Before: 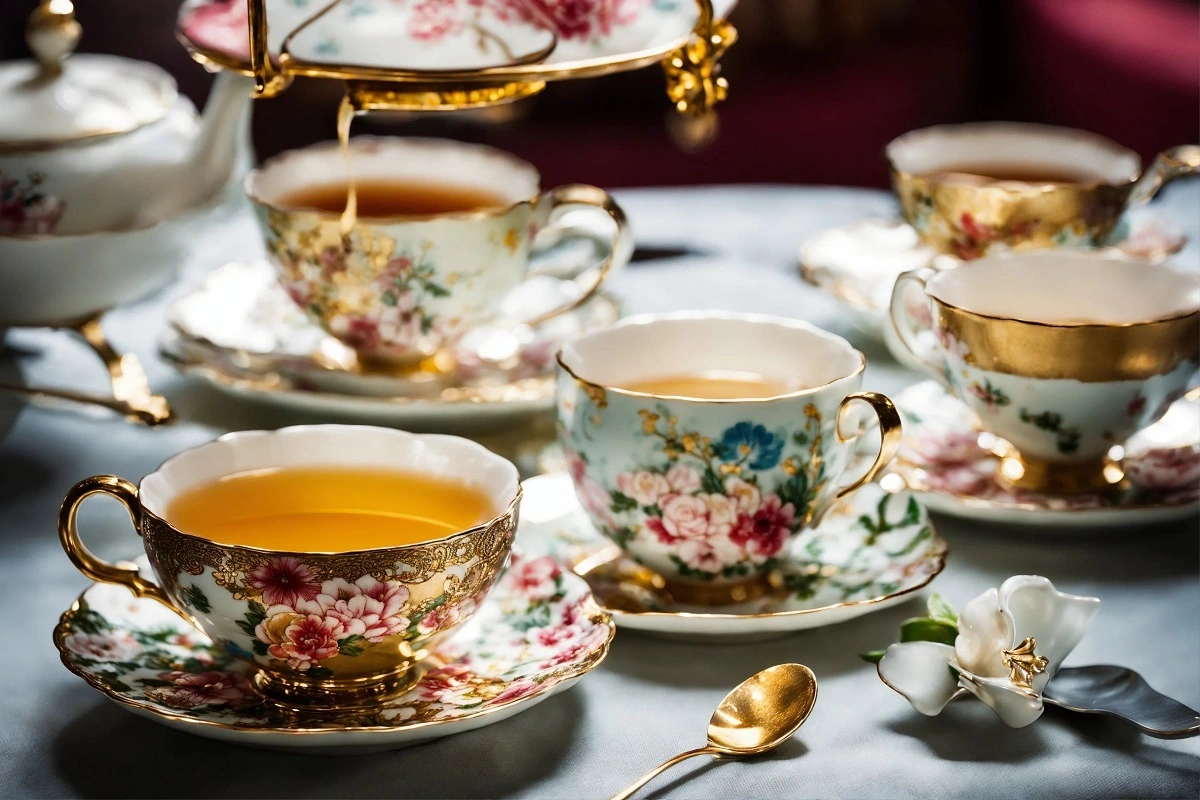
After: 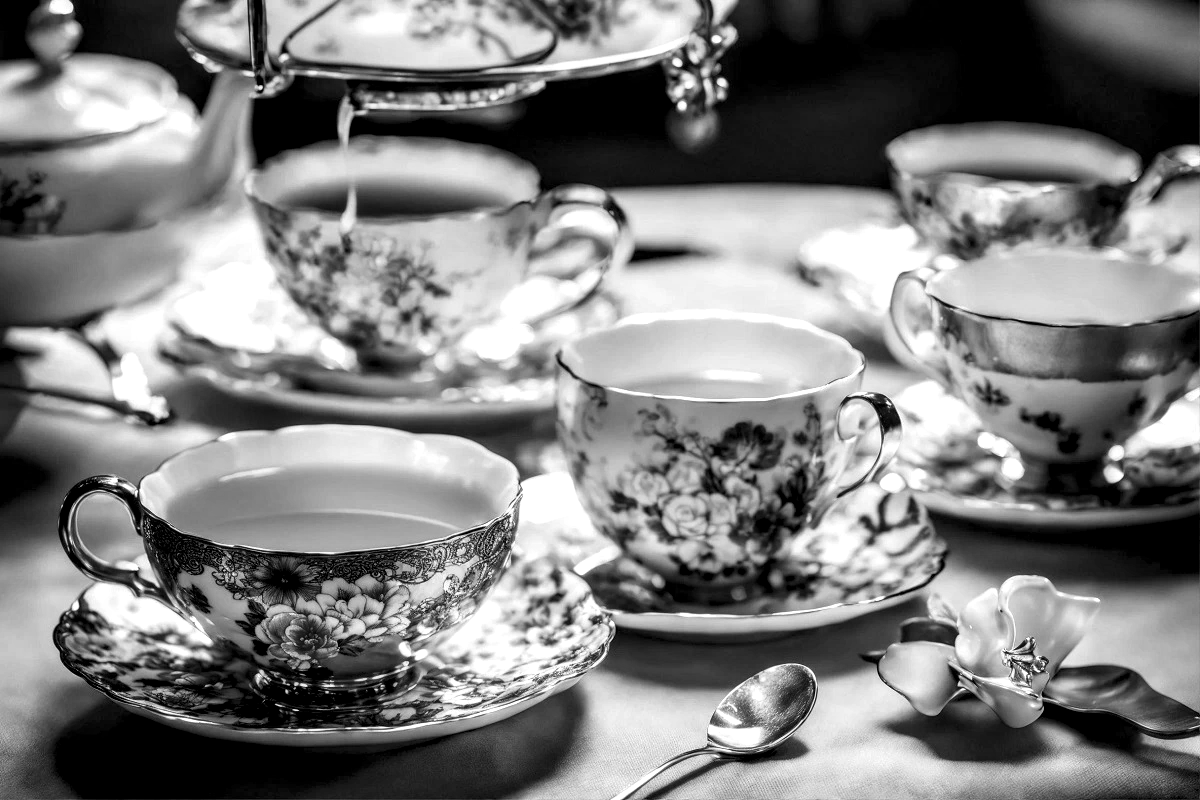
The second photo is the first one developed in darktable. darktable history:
monochrome: on, module defaults
local contrast: highlights 60%, shadows 60%, detail 160%
